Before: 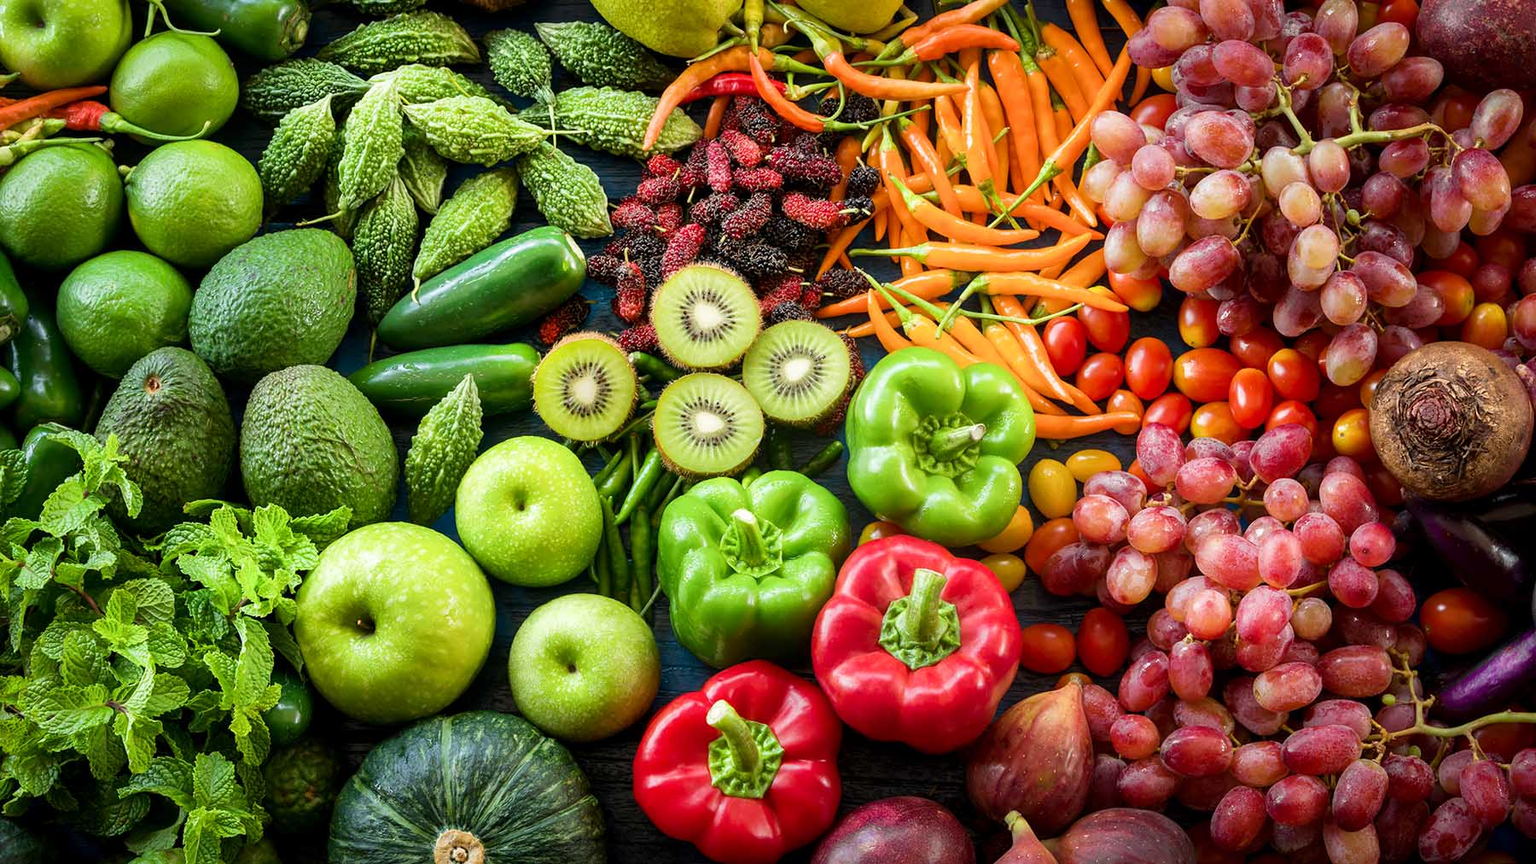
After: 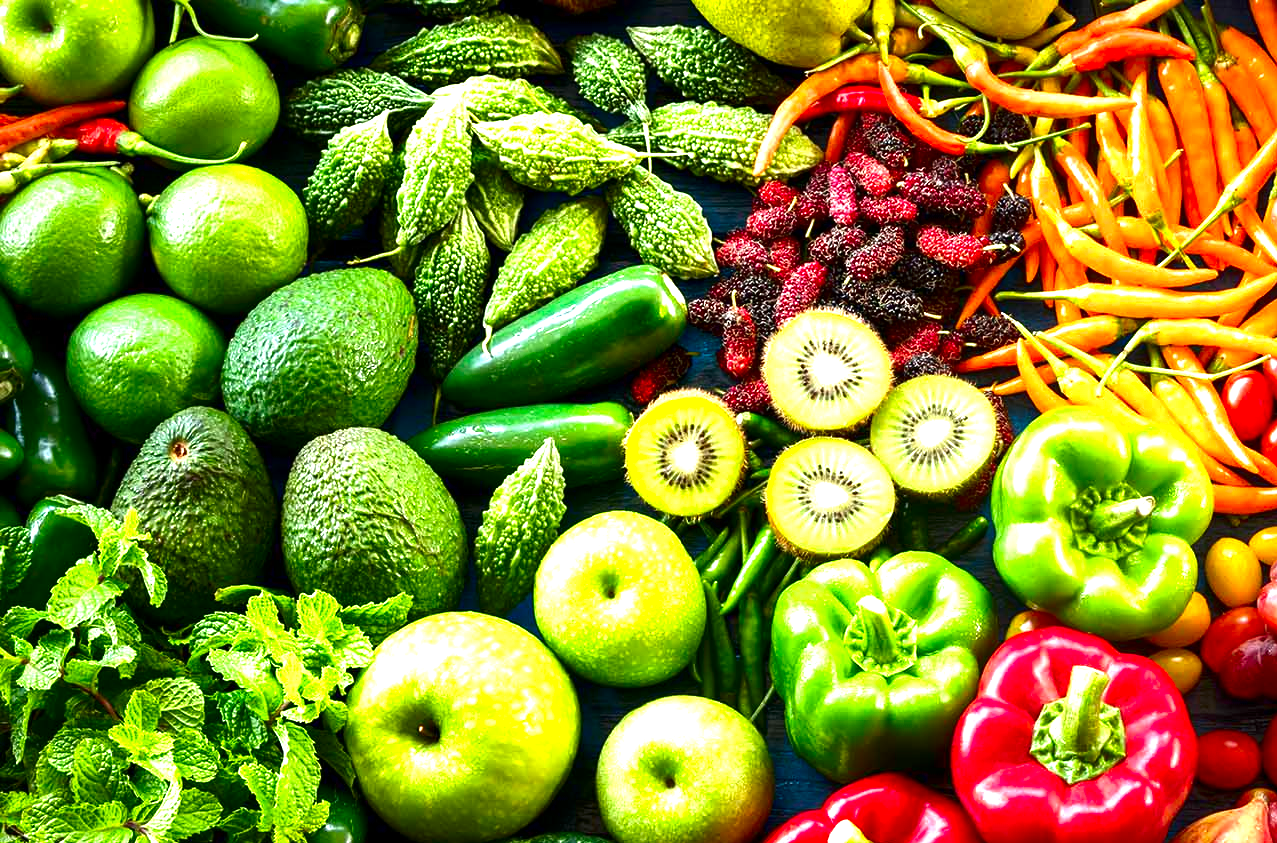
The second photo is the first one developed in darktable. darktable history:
contrast brightness saturation: brightness -0.253, saturation 0.197
tone equalizer: on, module defaults
exposure: black level correction 0, exposure 1.107 EV, compensate highlight preservation false
crop: right 29.016%, bottom 16.656%
